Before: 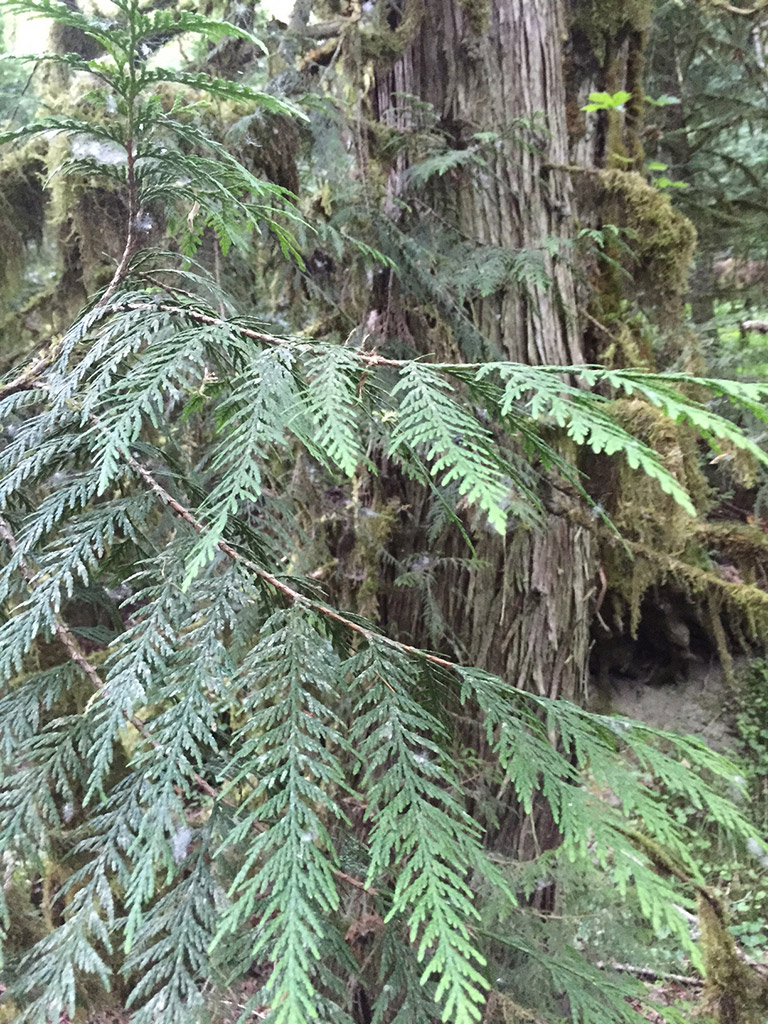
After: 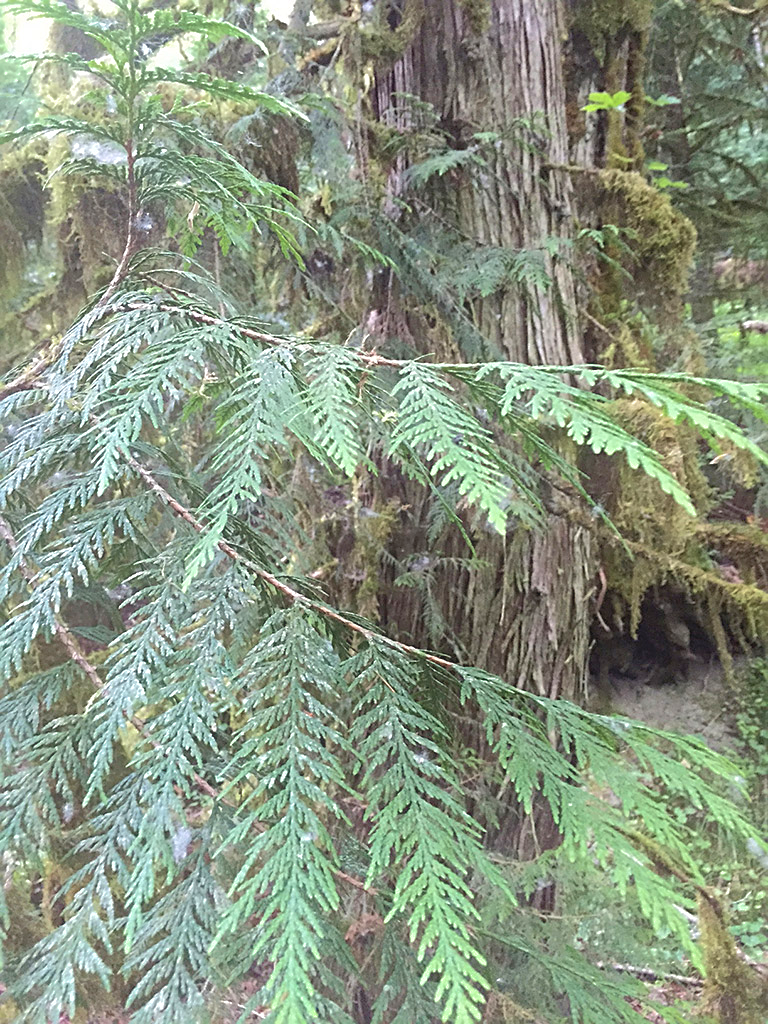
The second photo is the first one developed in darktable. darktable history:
color zones: curves: ch0 [(0, 0.613) (0.01, 0.613) (0.245, 0.448) (0.498, 0.529) (0.642, 0.665) (0.879, 0.777) (0.99, 0.613)]; ch1 [(0, 0) (0.143, 0) (0.286, 0) (0.429, 0) (0.571, 0) (0.714, 0) (0.857, 0)], mix -93.41%
sharpen: on, module defaults
shadows and highlights: on, module defaults
velvia: on, module defaults
bloom: on, module defaults
